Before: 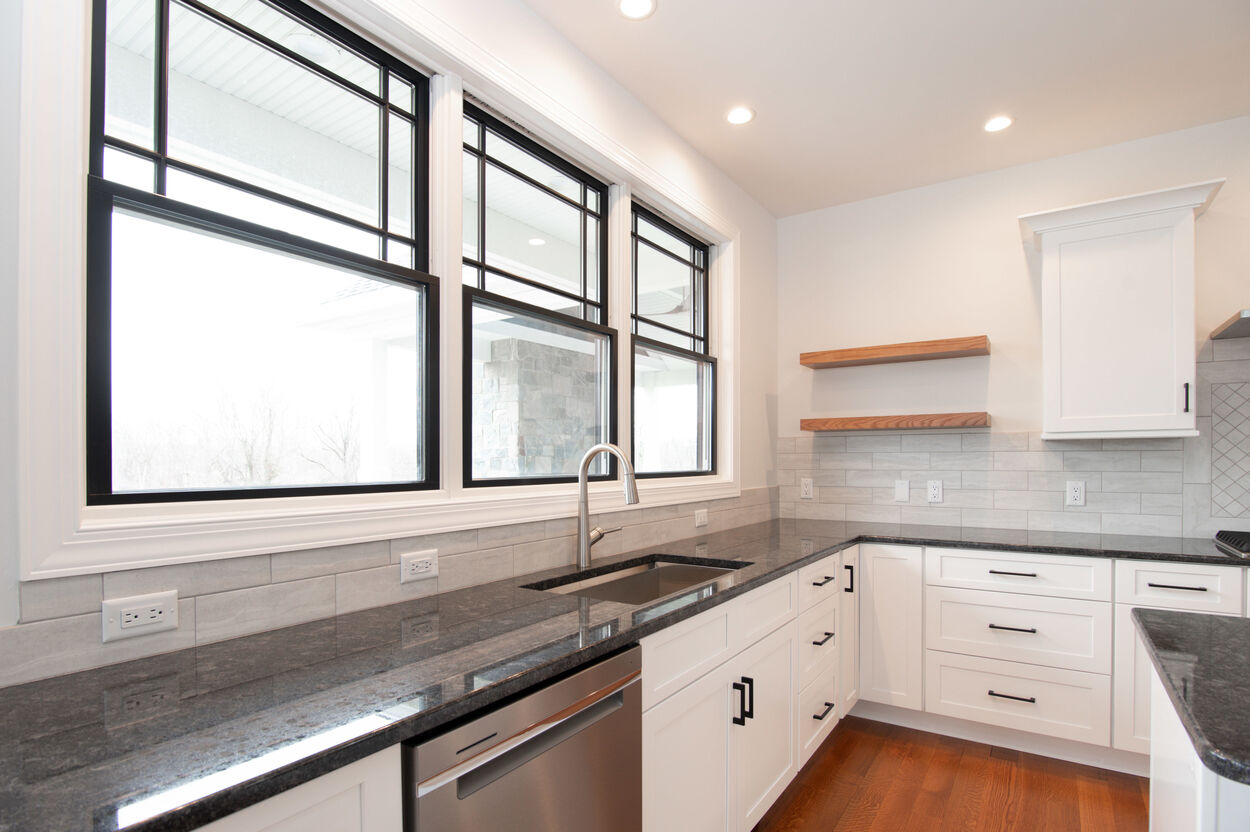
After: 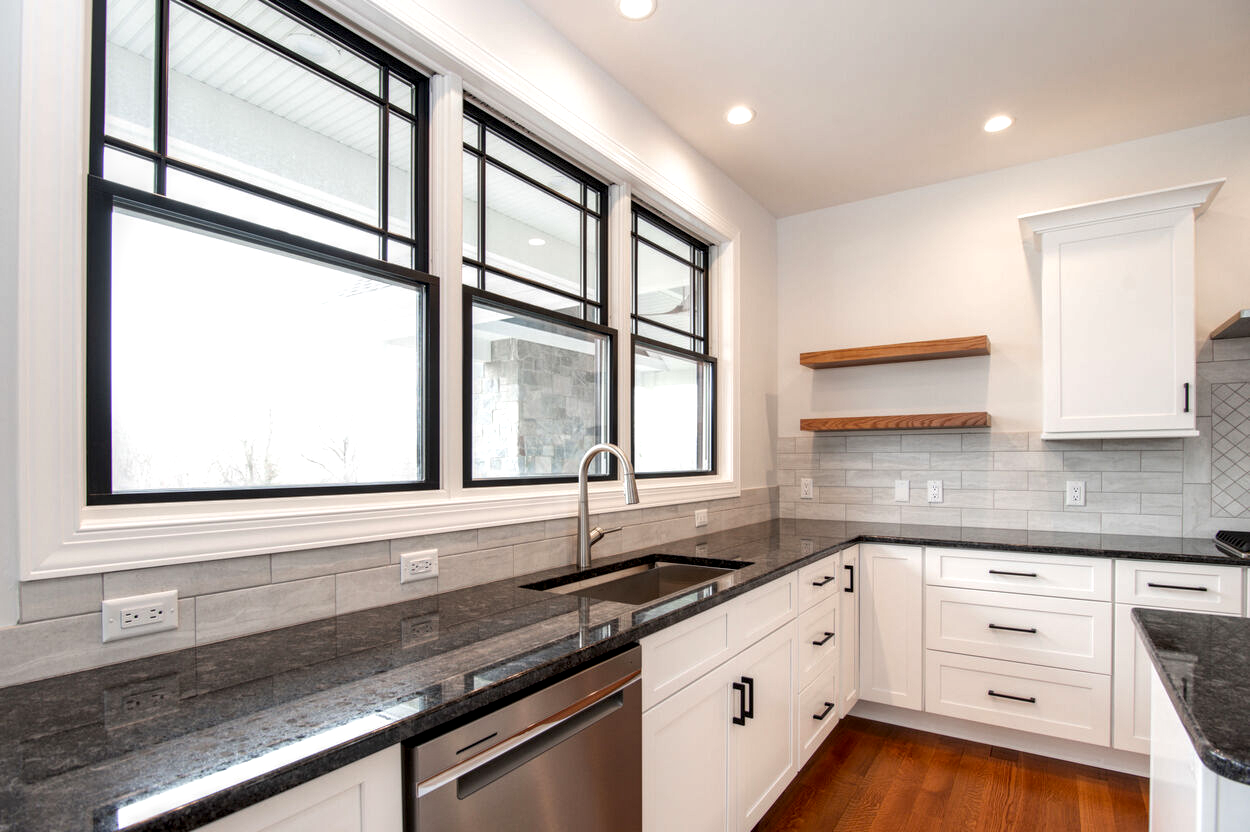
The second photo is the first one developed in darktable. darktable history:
color balance rgb: linear chroma grading › global chroma 14.948%, perceptual saturation grading › global saturation -0.144%
local contrast: highlights 22%, shadows 72%, detail 170%
contrast equalizer: octaves 7, y [[0.6 ×6], [0.55 ×6], [0 ×6], [0 ×6], [0 ×6]], mix -0.184
